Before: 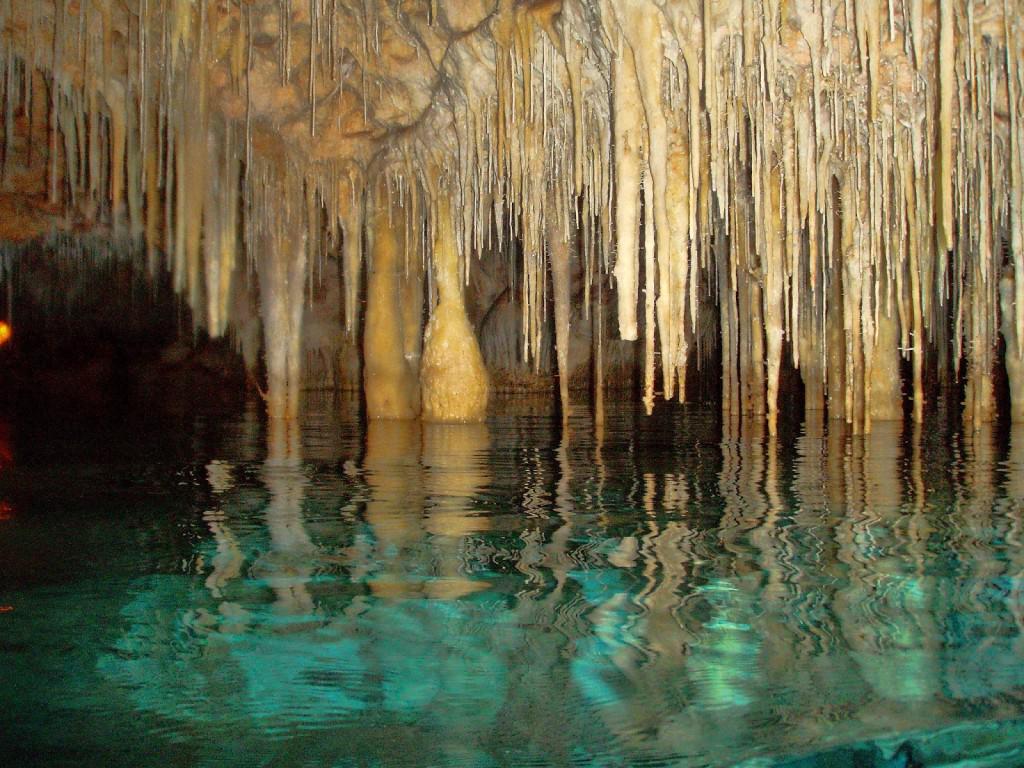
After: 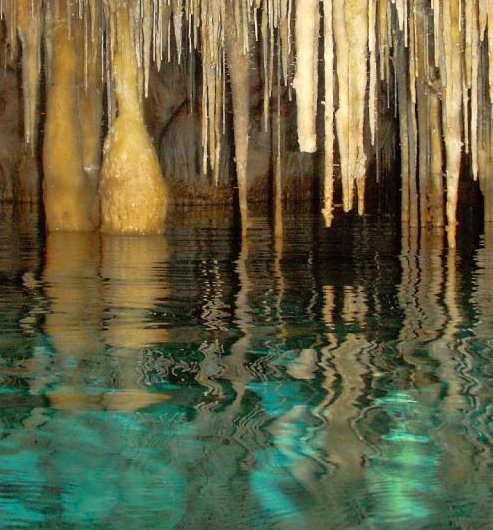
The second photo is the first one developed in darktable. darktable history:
crop: left 31.348%, top 24.55%, right 20.471%, bottom 6.405%
exposure: black level correction 0, exposure -0.701 EV, compensate exposure bias true, compensate highlight preservation false
levels: mode automatic
